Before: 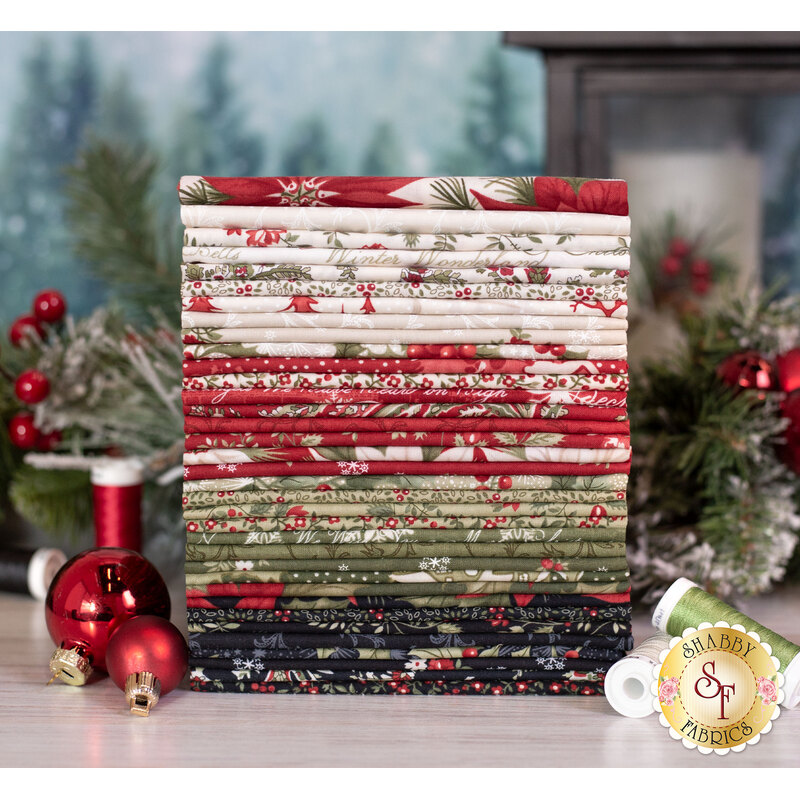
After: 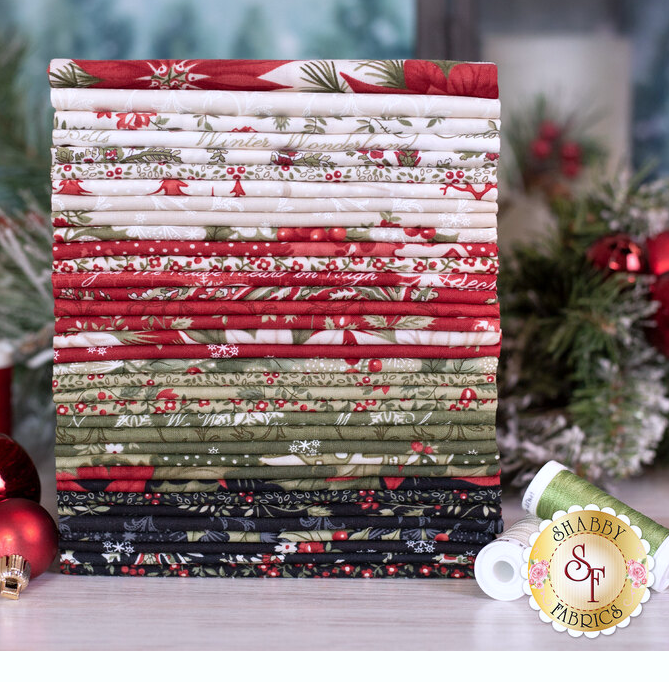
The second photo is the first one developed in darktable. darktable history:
crop: left 16.353%, top 14.652%
color calibration: illuminant as shot in camera, x 0.358, y 0.373, temperature 4628.91 K
